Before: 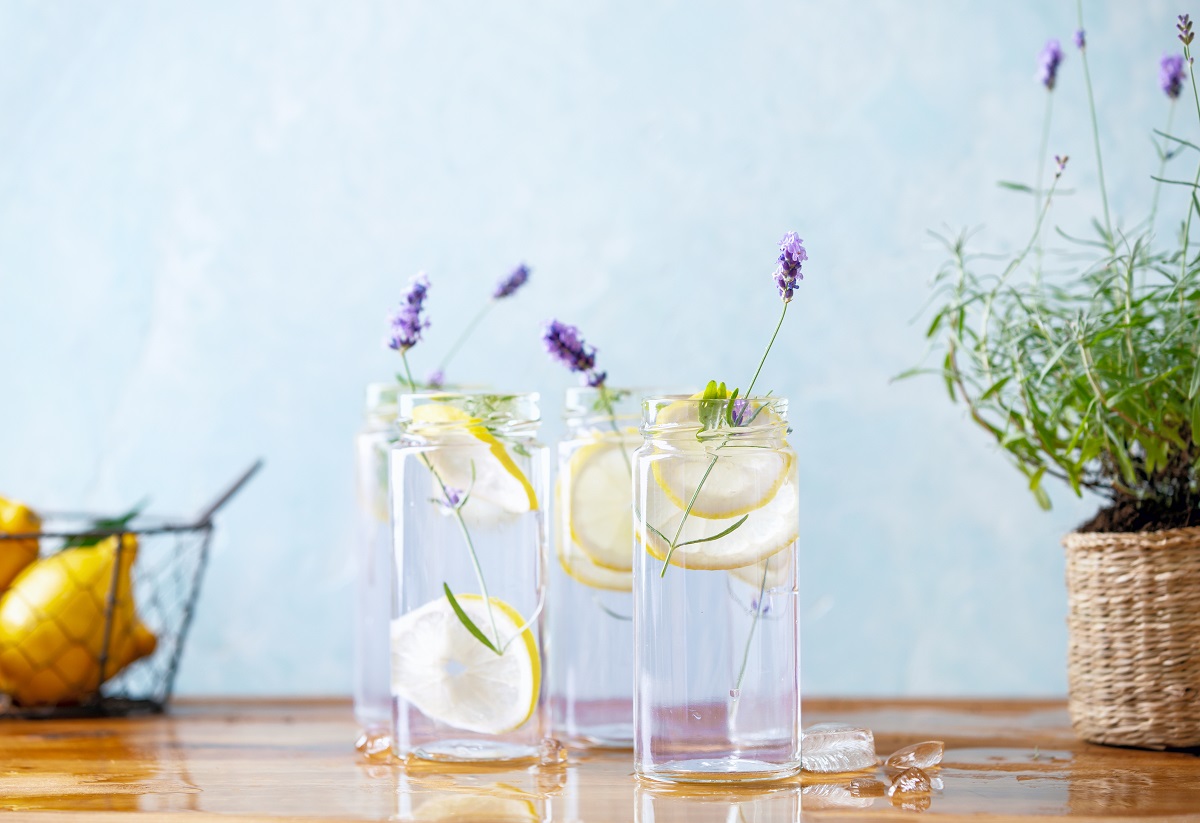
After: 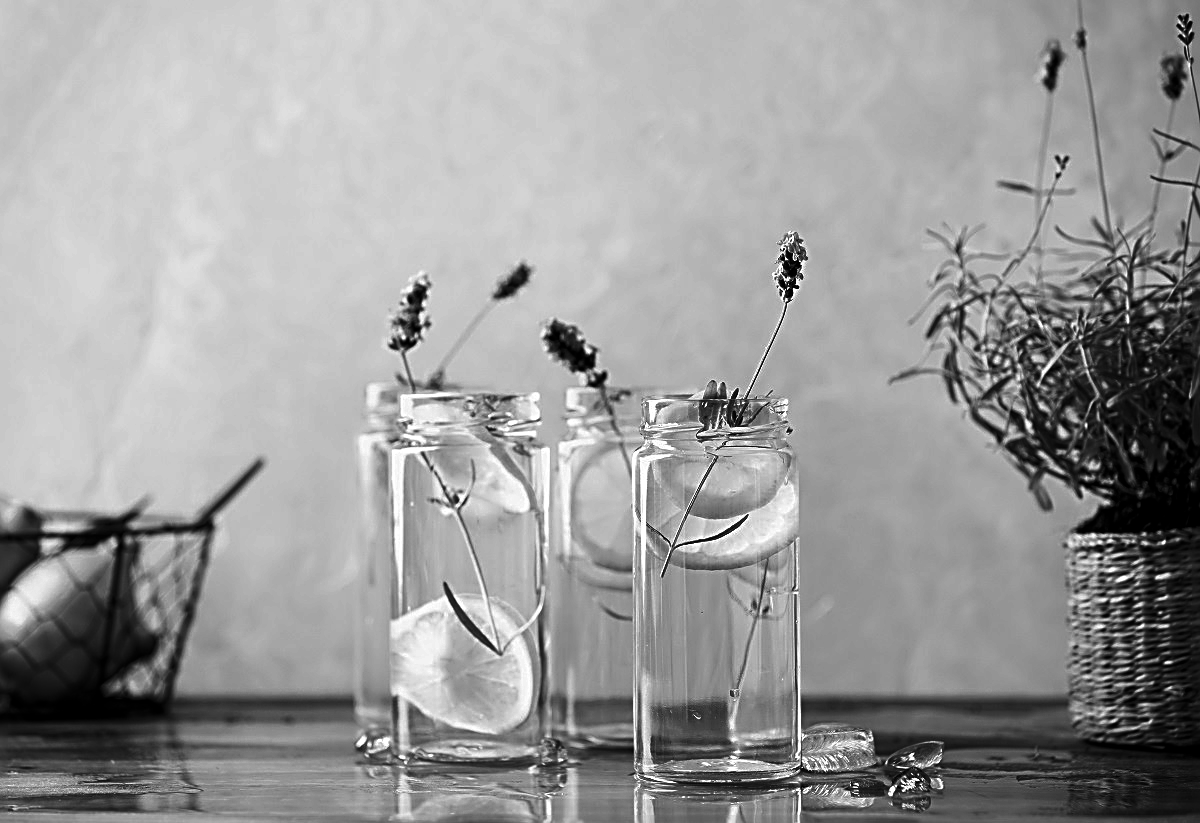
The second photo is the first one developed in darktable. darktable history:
contrast brightness saturation: contrast 0.02, brightness -1, saturation -1
tone equalizer: on, module defaults
sharpen: radius 3.025, amount 0.757
